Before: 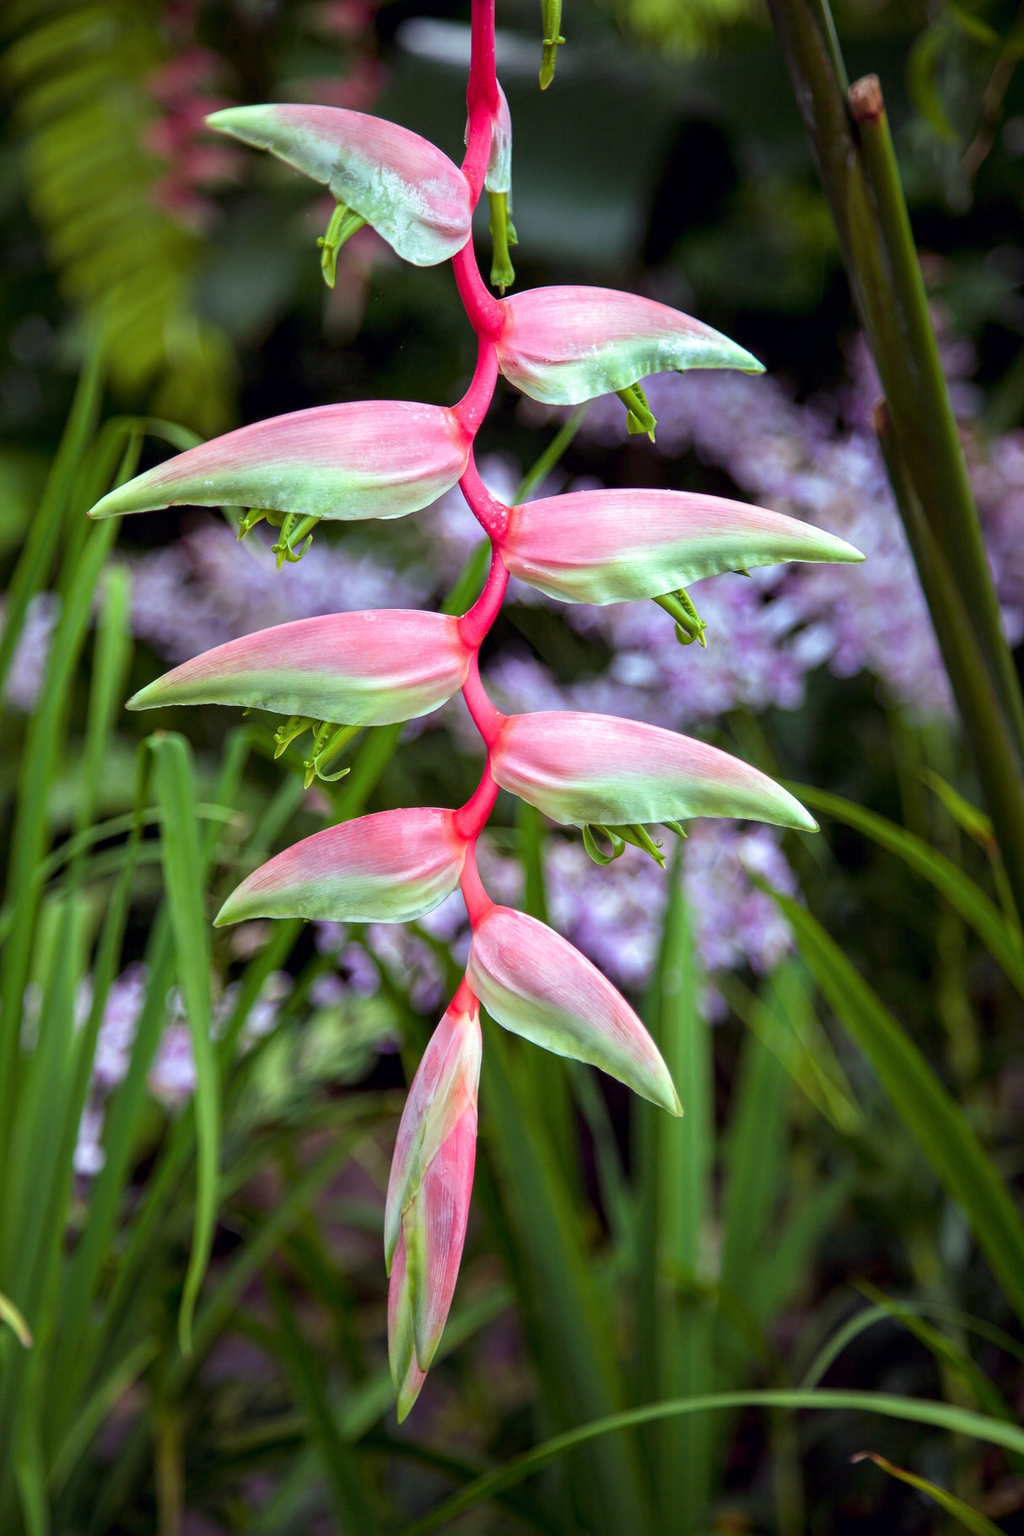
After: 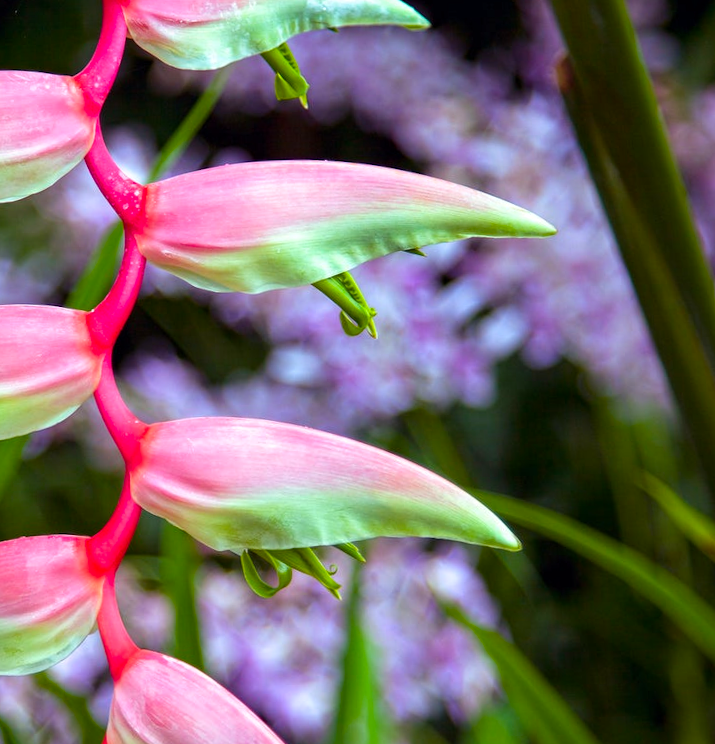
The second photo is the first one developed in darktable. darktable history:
crop: left 36.005%, top 18.293%, right 0.31%, bottom 38.444%
color balance rgb: perceptual saturation grading › global saturation 25%, global vibrance 20%
rotate and perspective: rotation -1.68°, lens shift (vertical) -0.146, crop left 0.049, crop right 0.912, crop top 0.032, crop bottom 0.96
